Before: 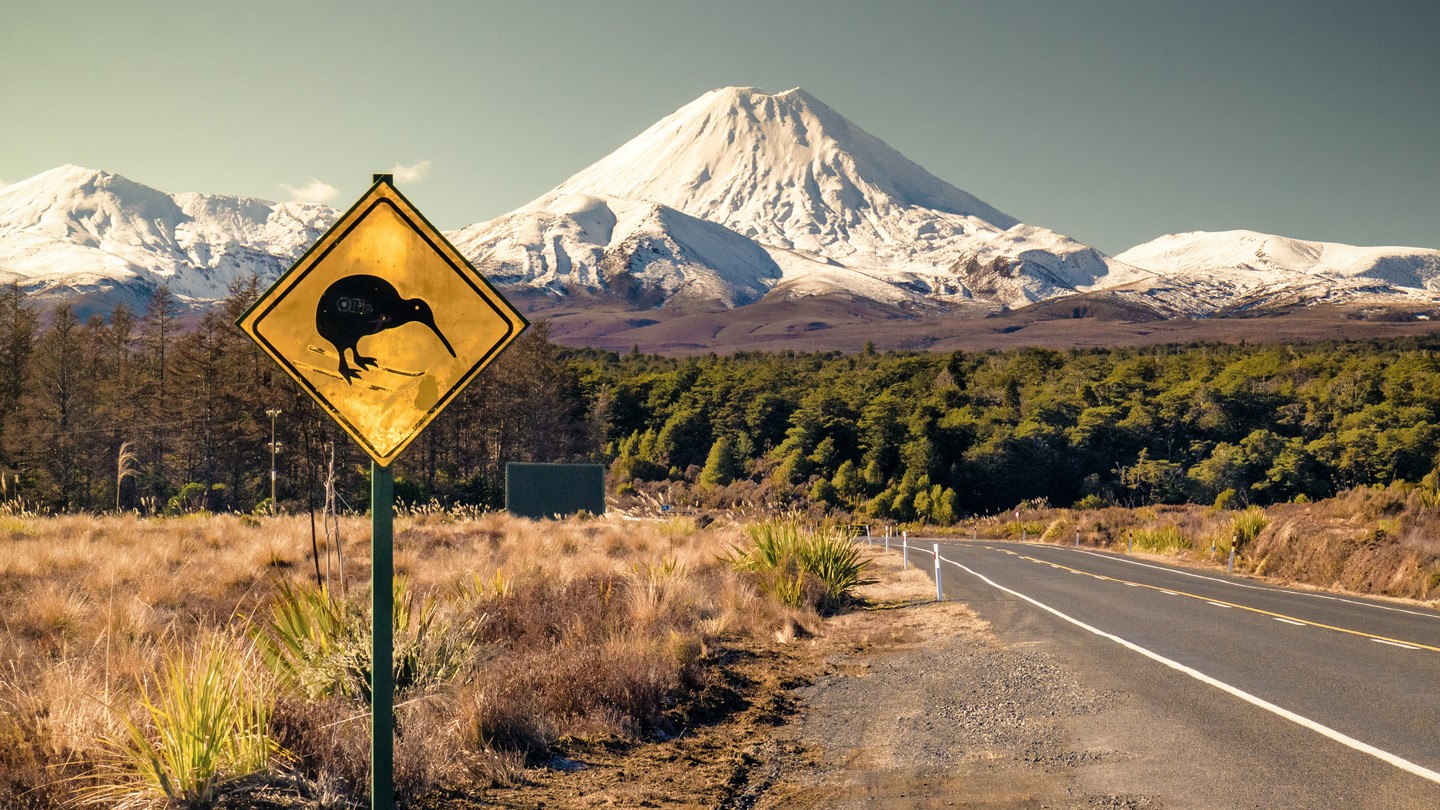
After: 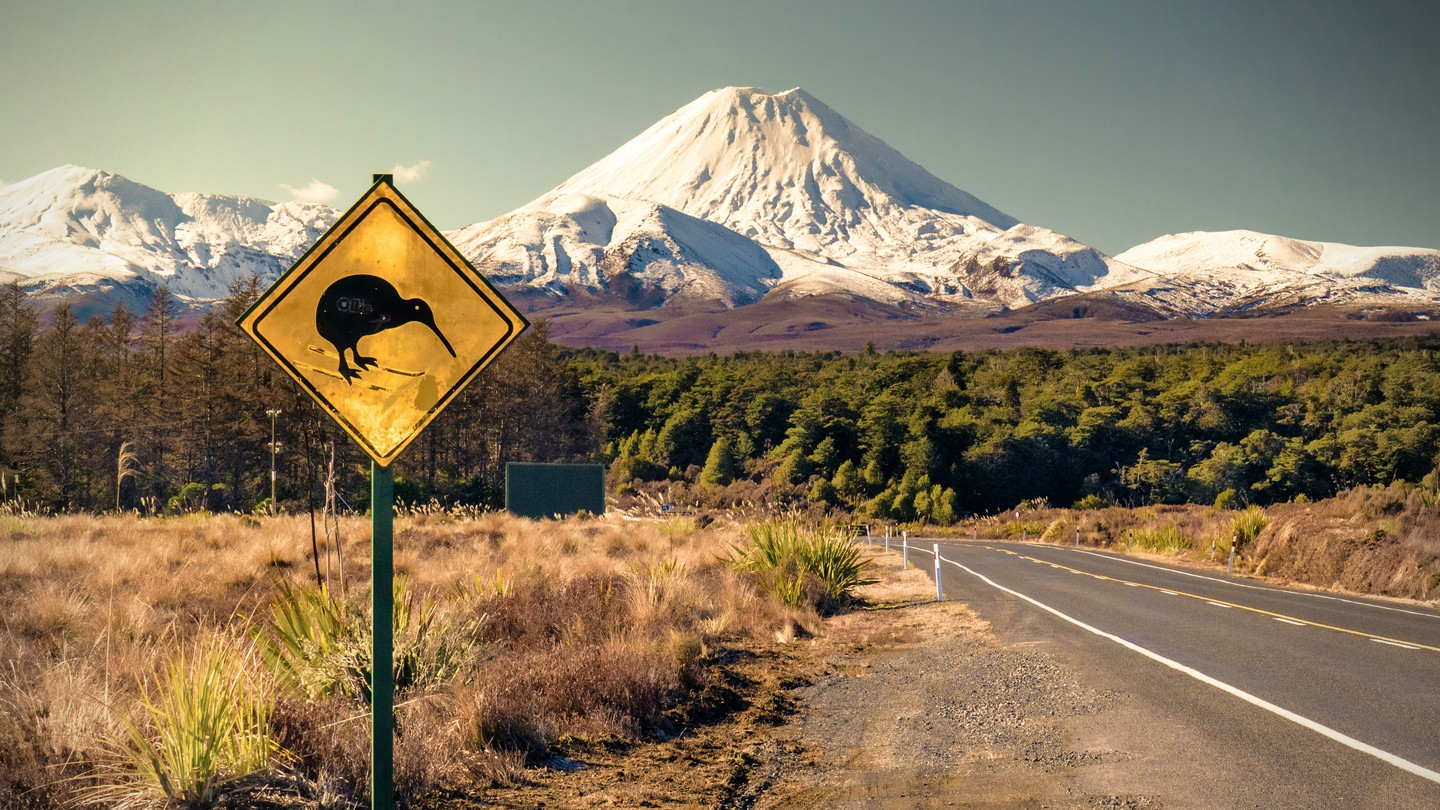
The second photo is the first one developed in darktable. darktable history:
vignetting: fall-off radius 60.92%
velvia: on, module defaults
